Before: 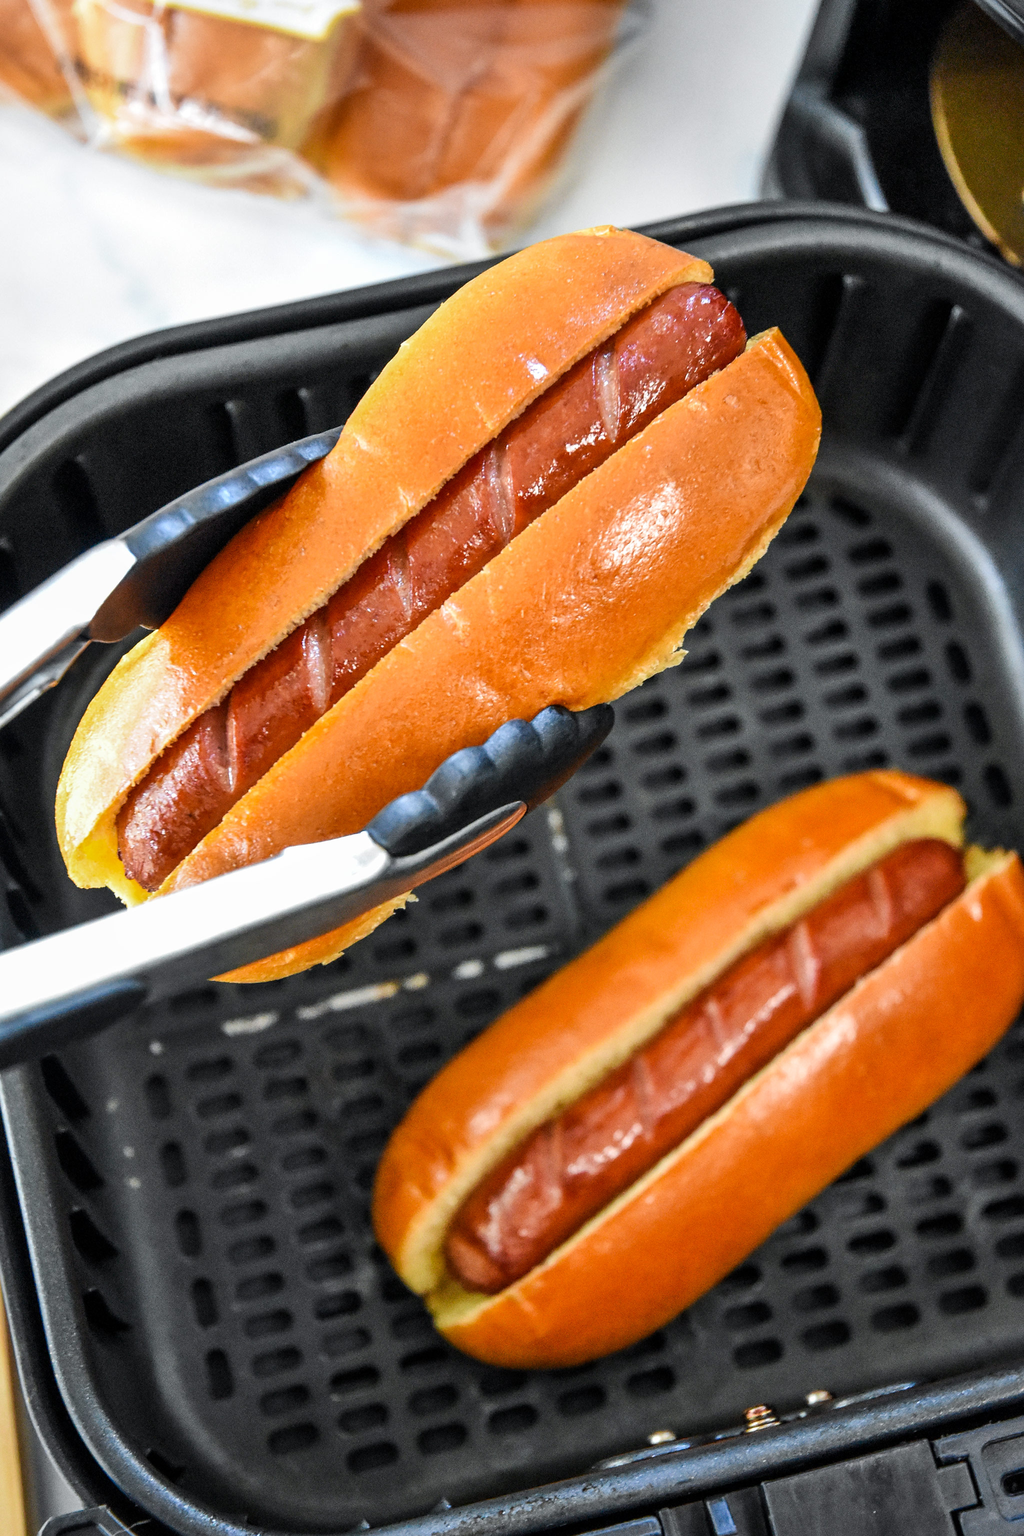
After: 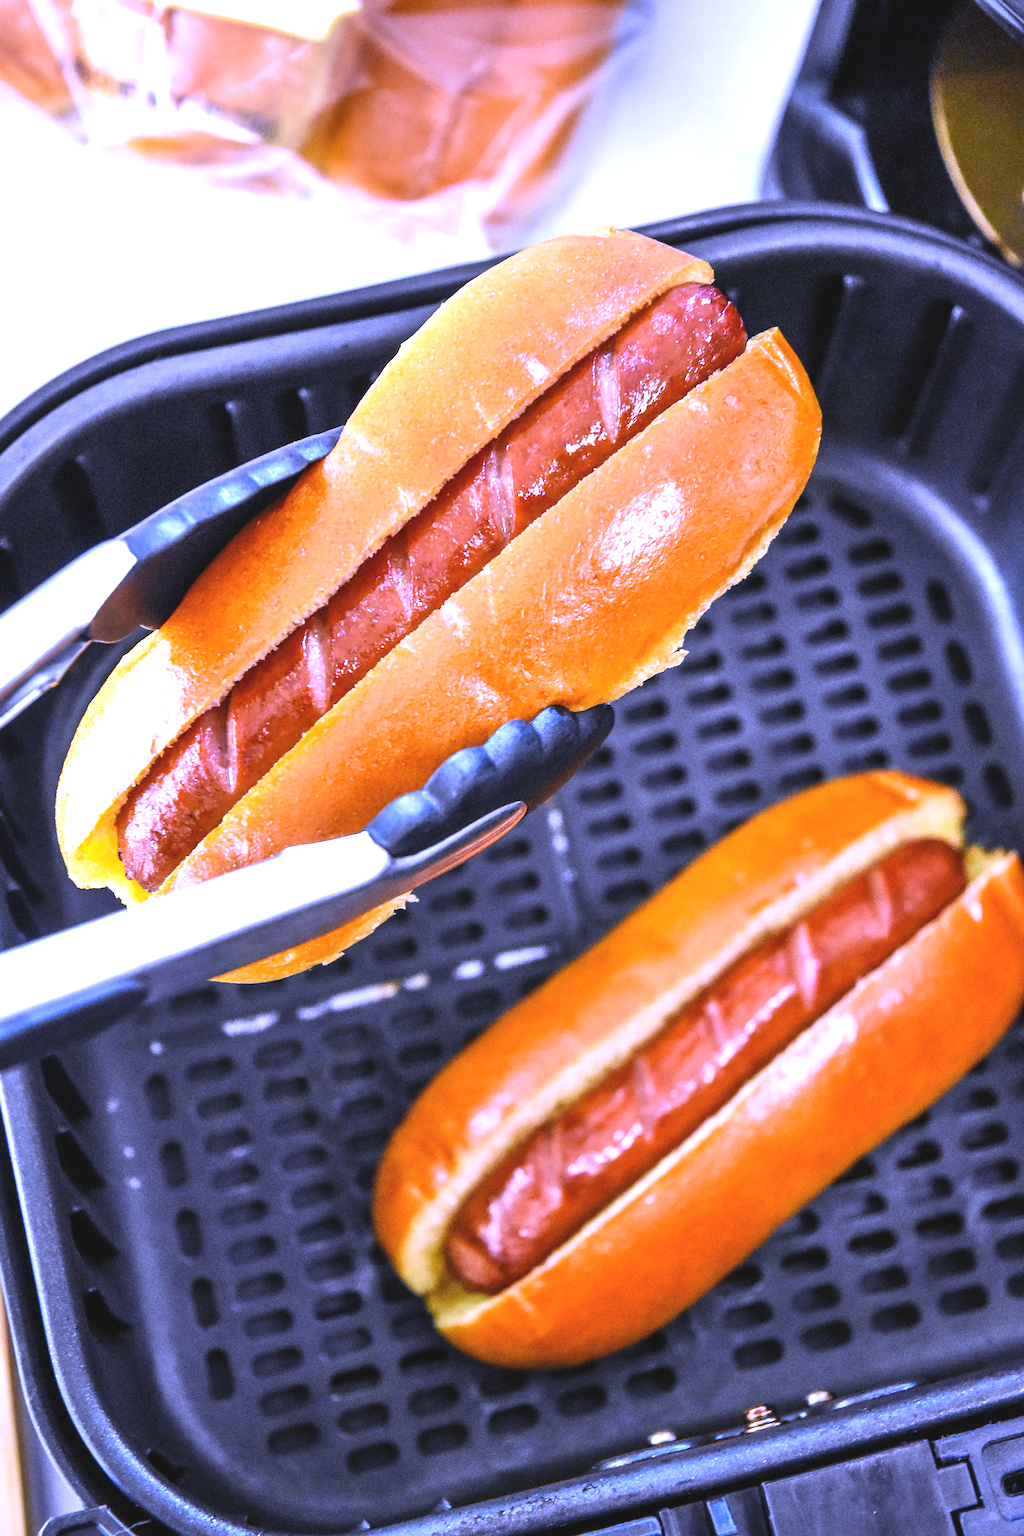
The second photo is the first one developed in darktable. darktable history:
white balance: red 0.98, blue 1.61
exposure: black level correction -0.005, exposure 0.622 EV, compensate highlight preservation false
